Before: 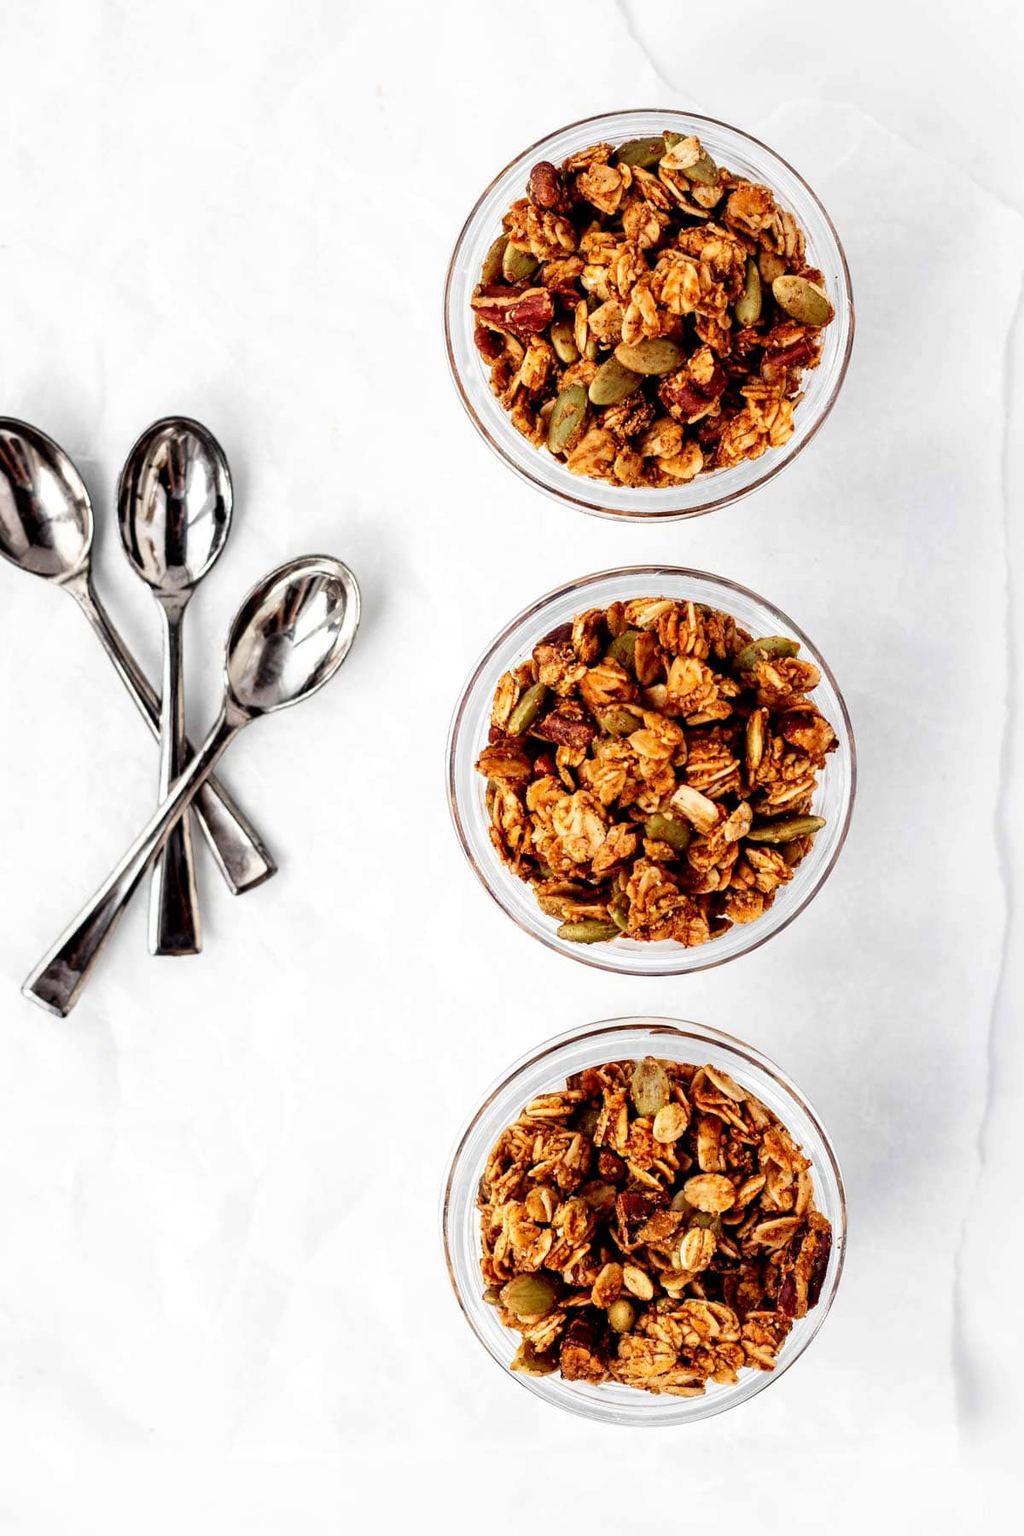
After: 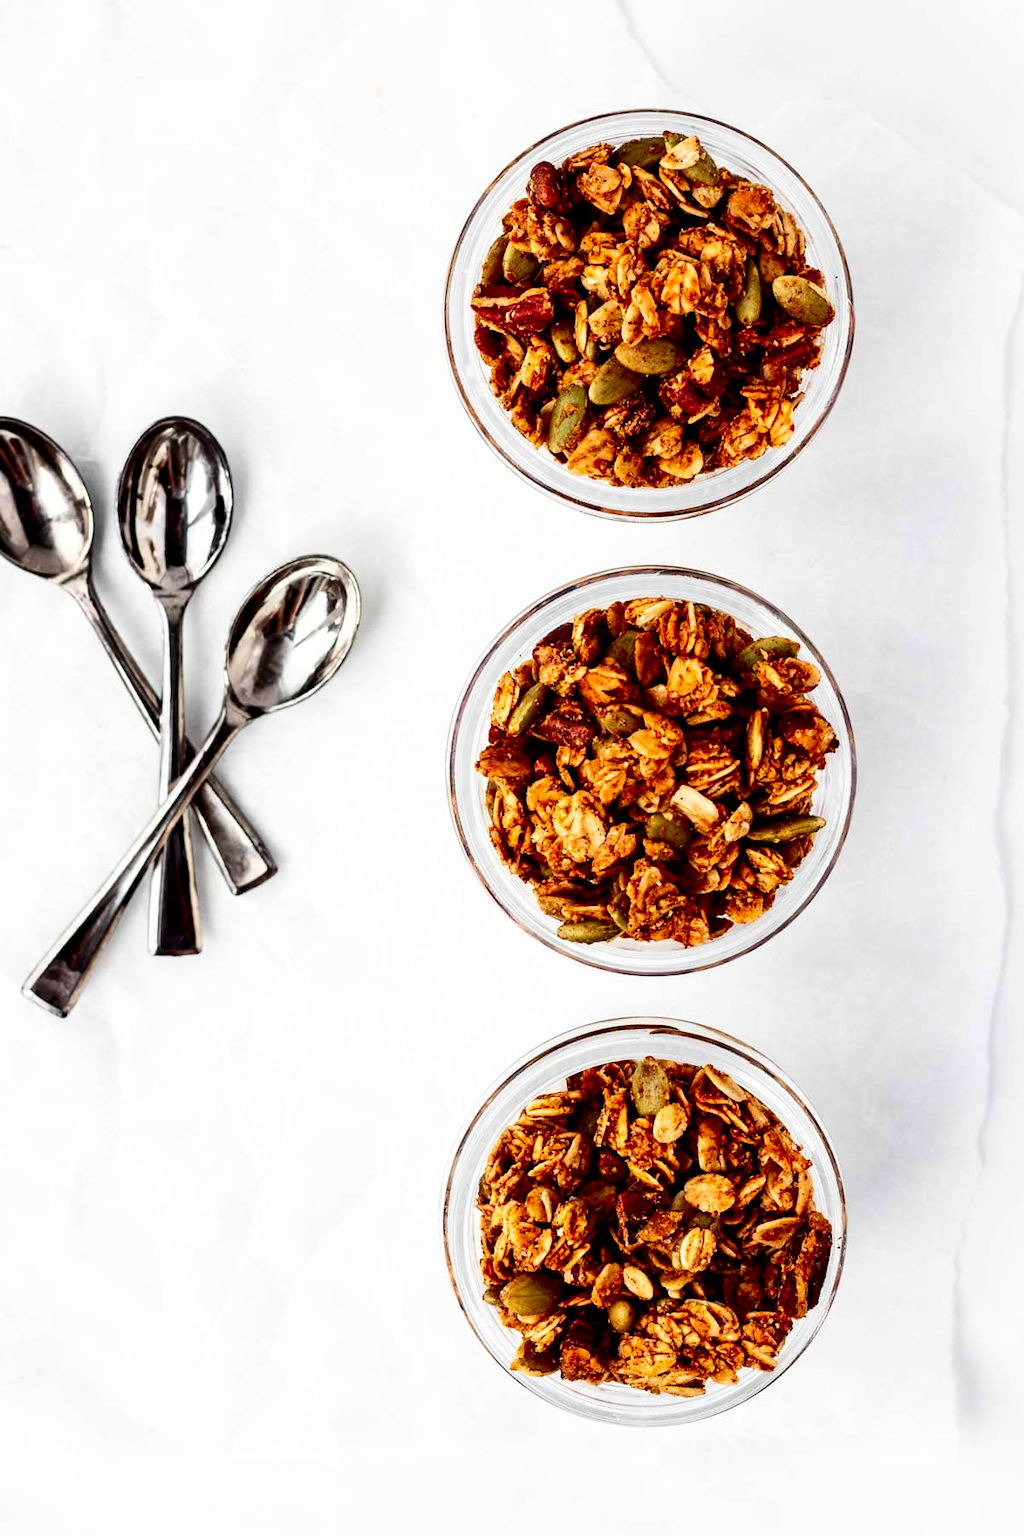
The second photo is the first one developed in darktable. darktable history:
contrast brightness saturation: contrast 0.186, brightness -0.104, saturation 0.212
